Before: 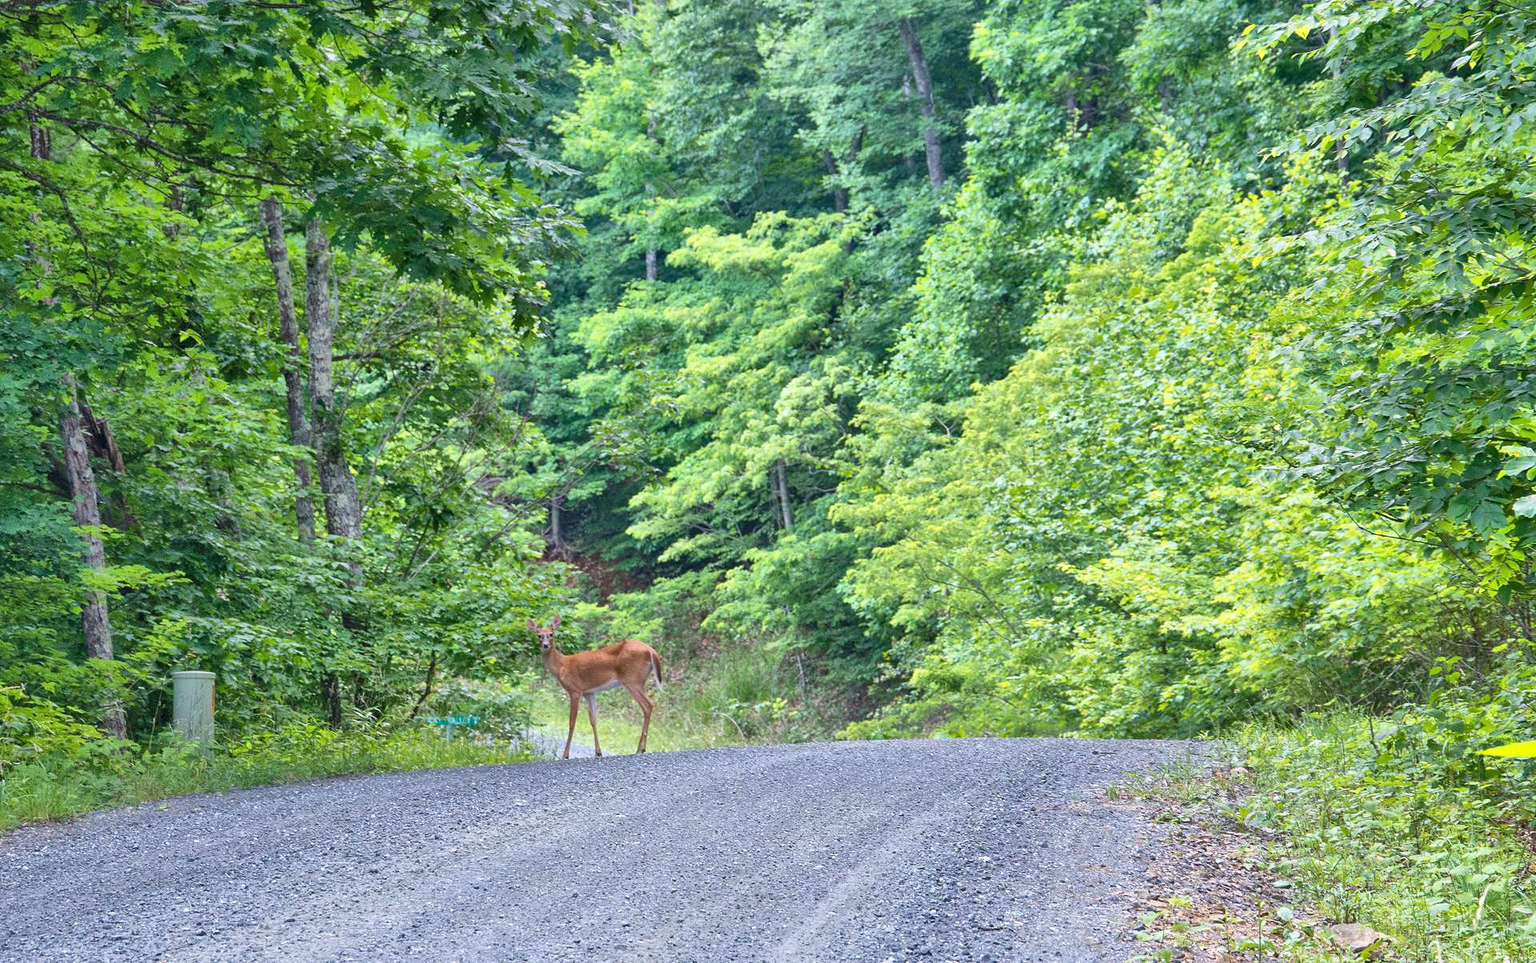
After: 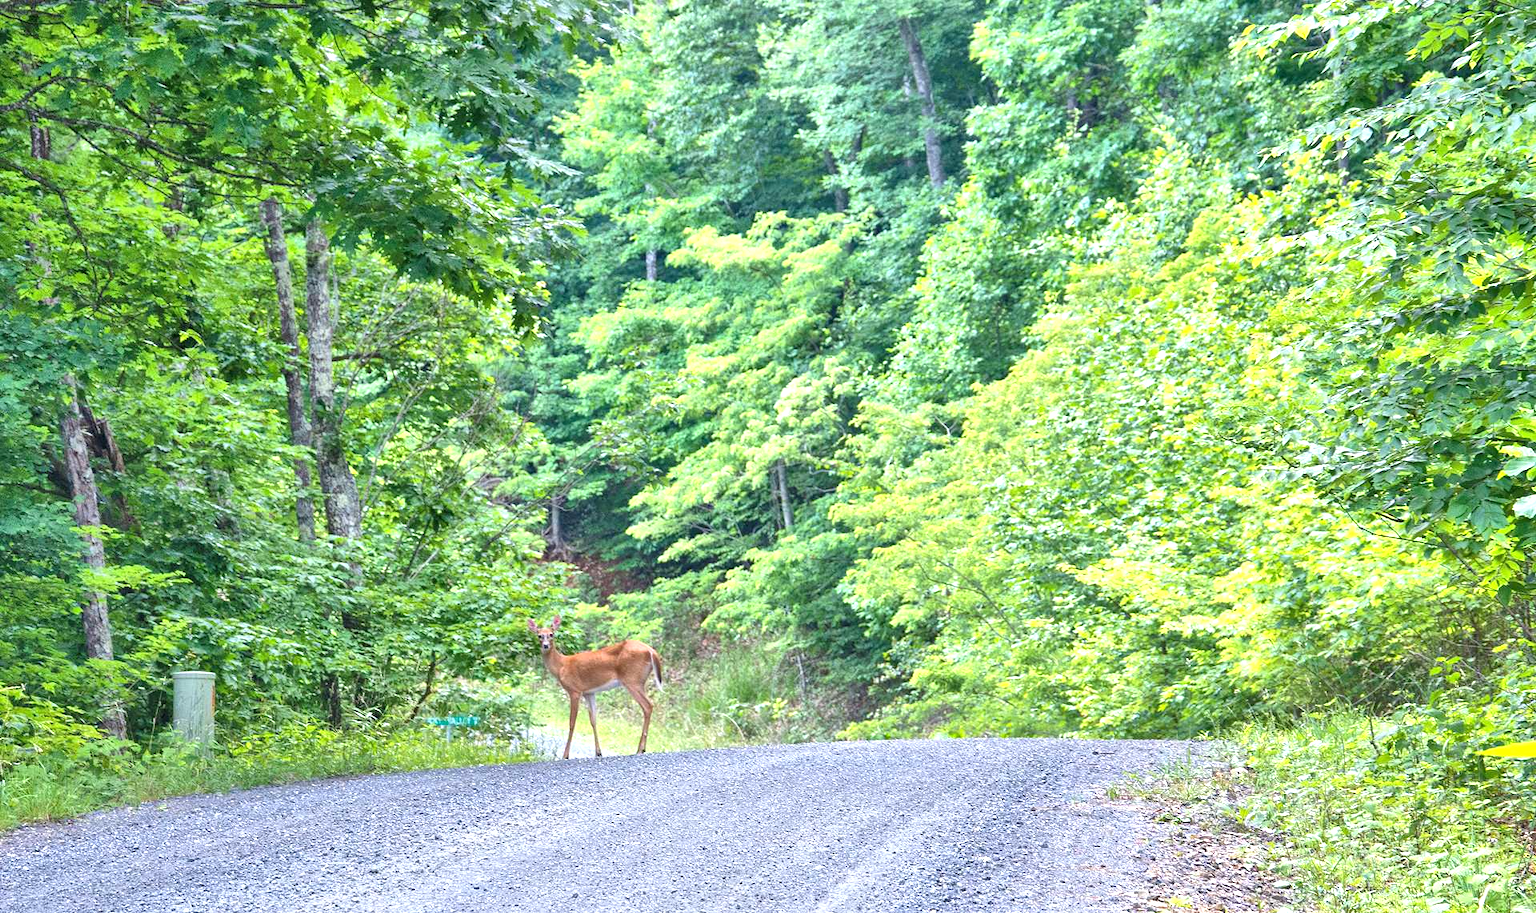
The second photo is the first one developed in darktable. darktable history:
exposure: black level correction 0, exposure 0.7 EV, compensate exposure bias true, compensate highlight preservation false
crop and rotate: top 0%, bottom 5.097%
